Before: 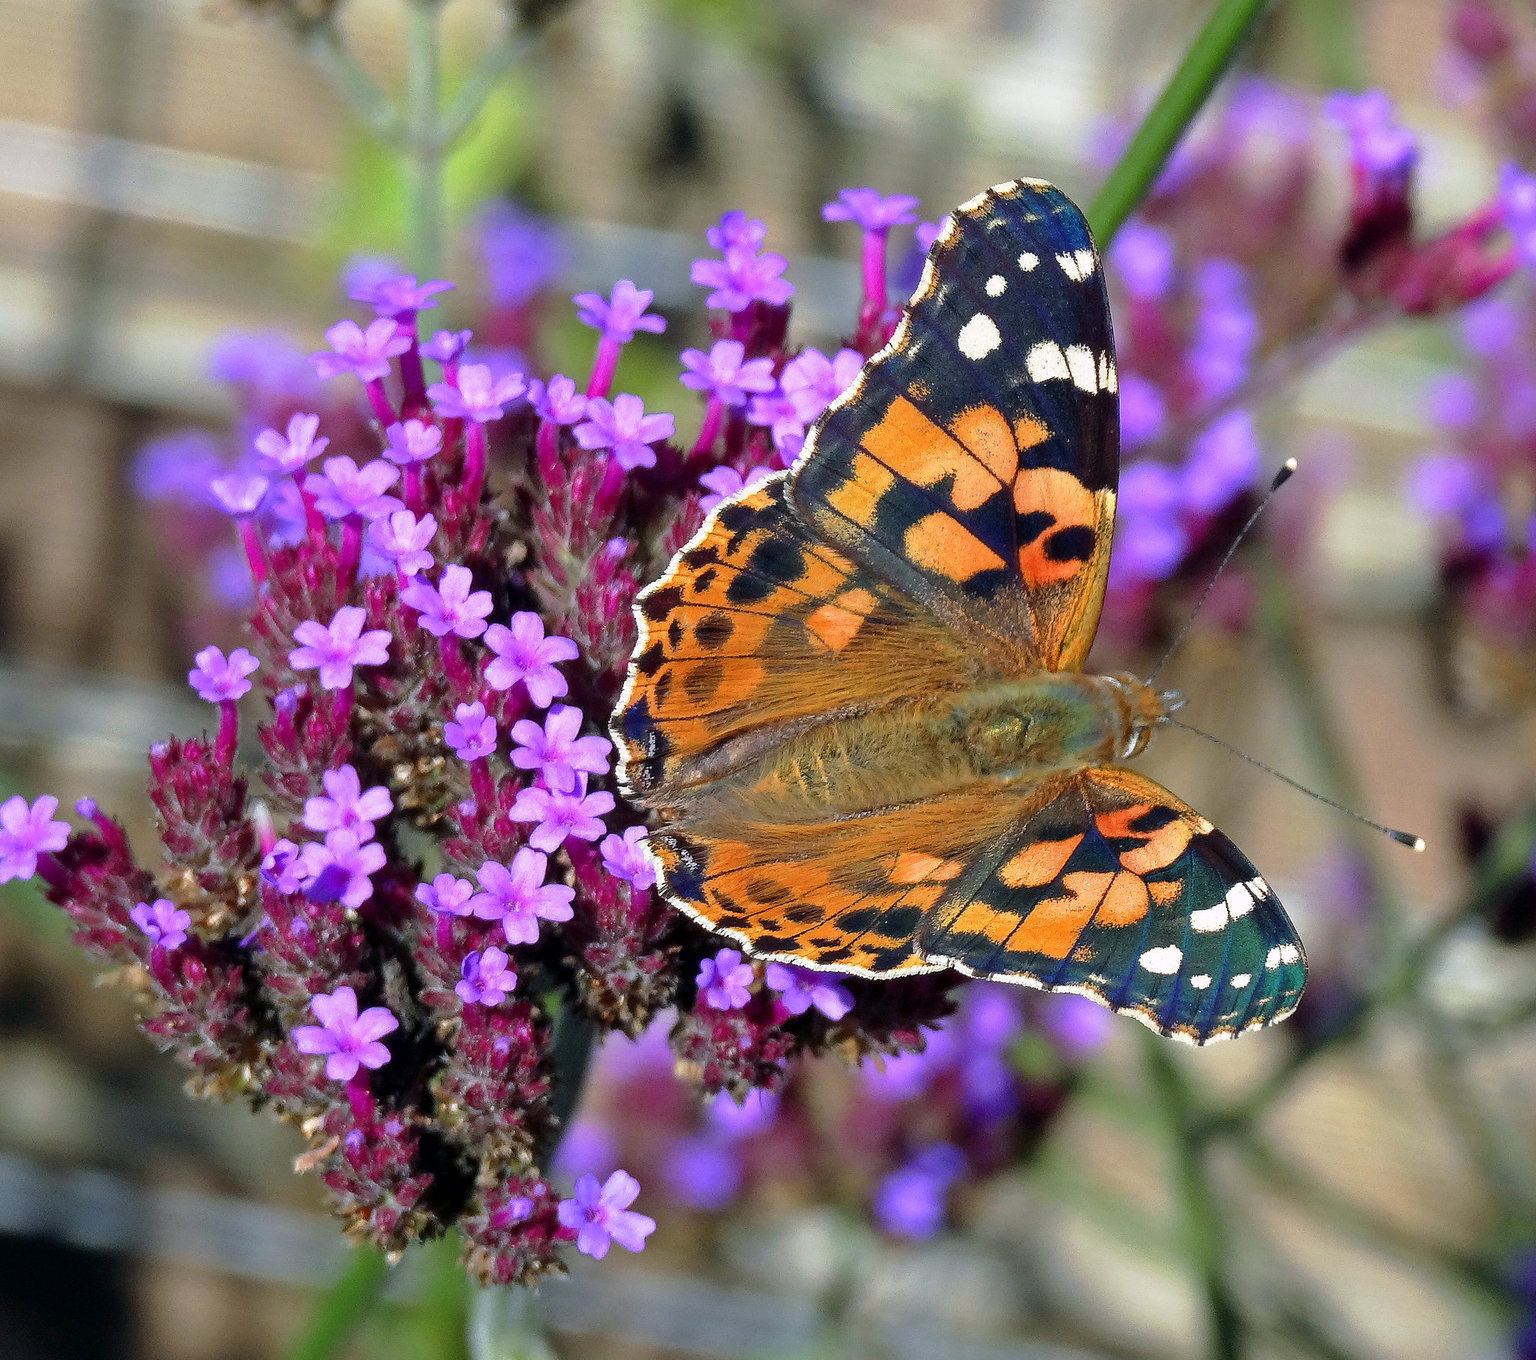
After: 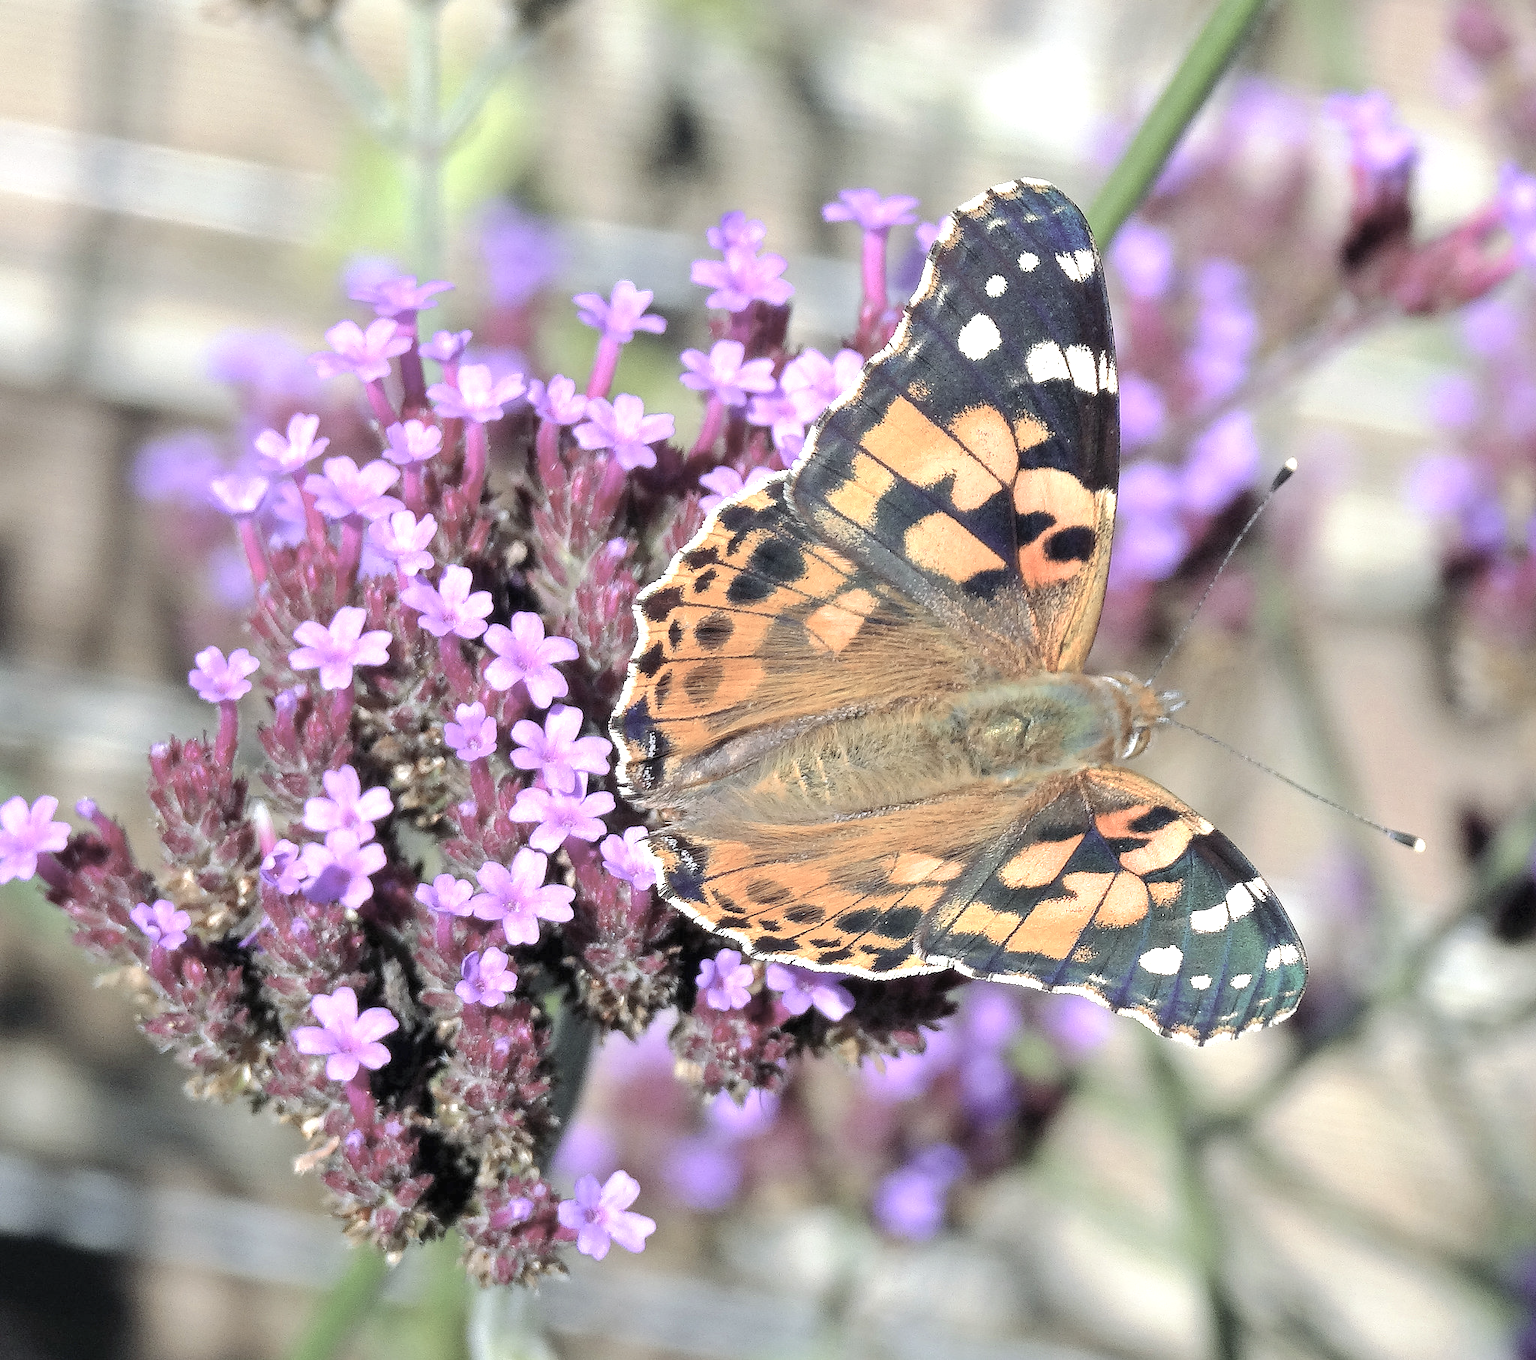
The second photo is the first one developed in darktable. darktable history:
exposure: black level correction 0, exposure 0.692 EV, compensate exposure bias true, compensate highlight preservation false
contrast brightness saturation: brightness 0.183, saturation -0.498
